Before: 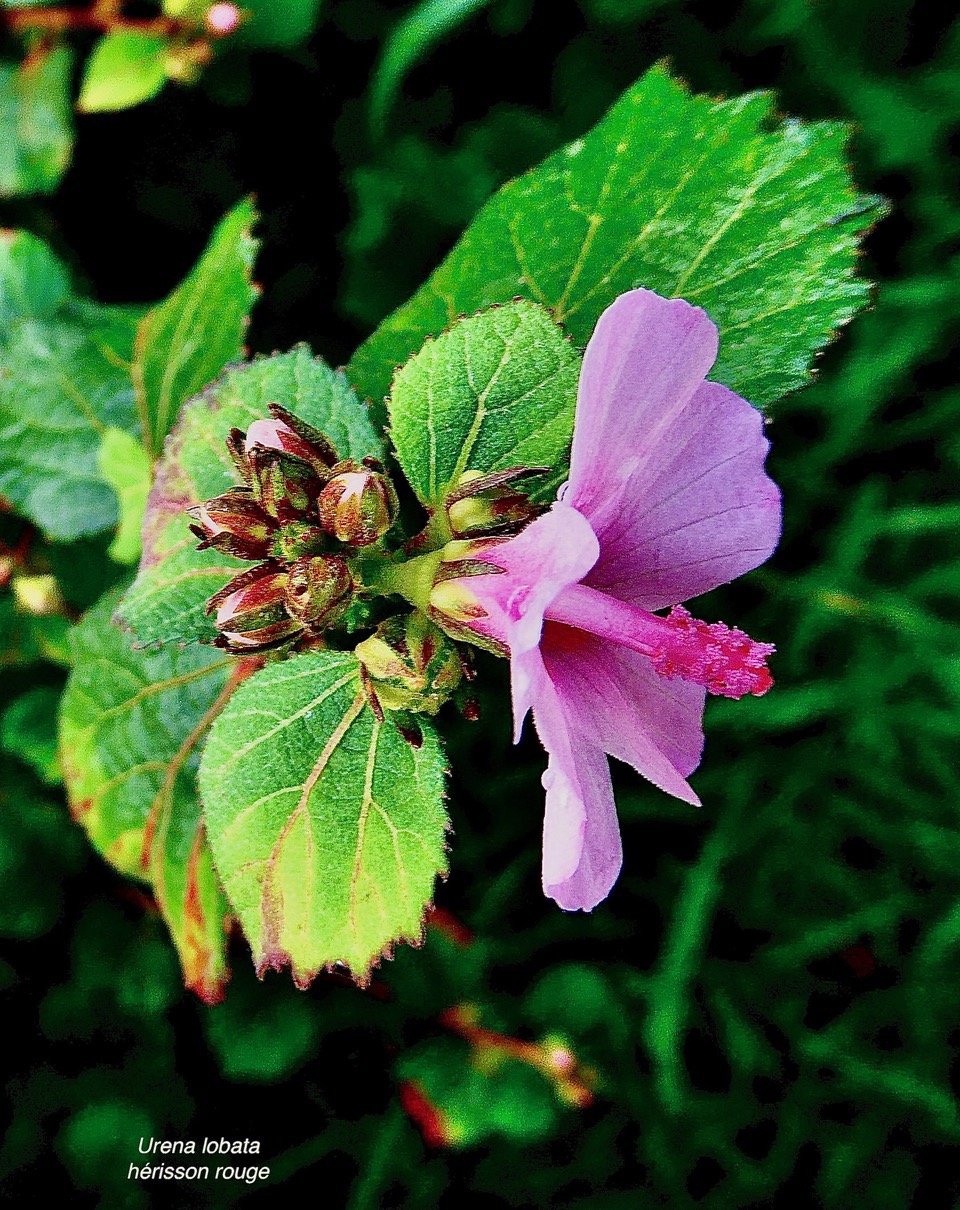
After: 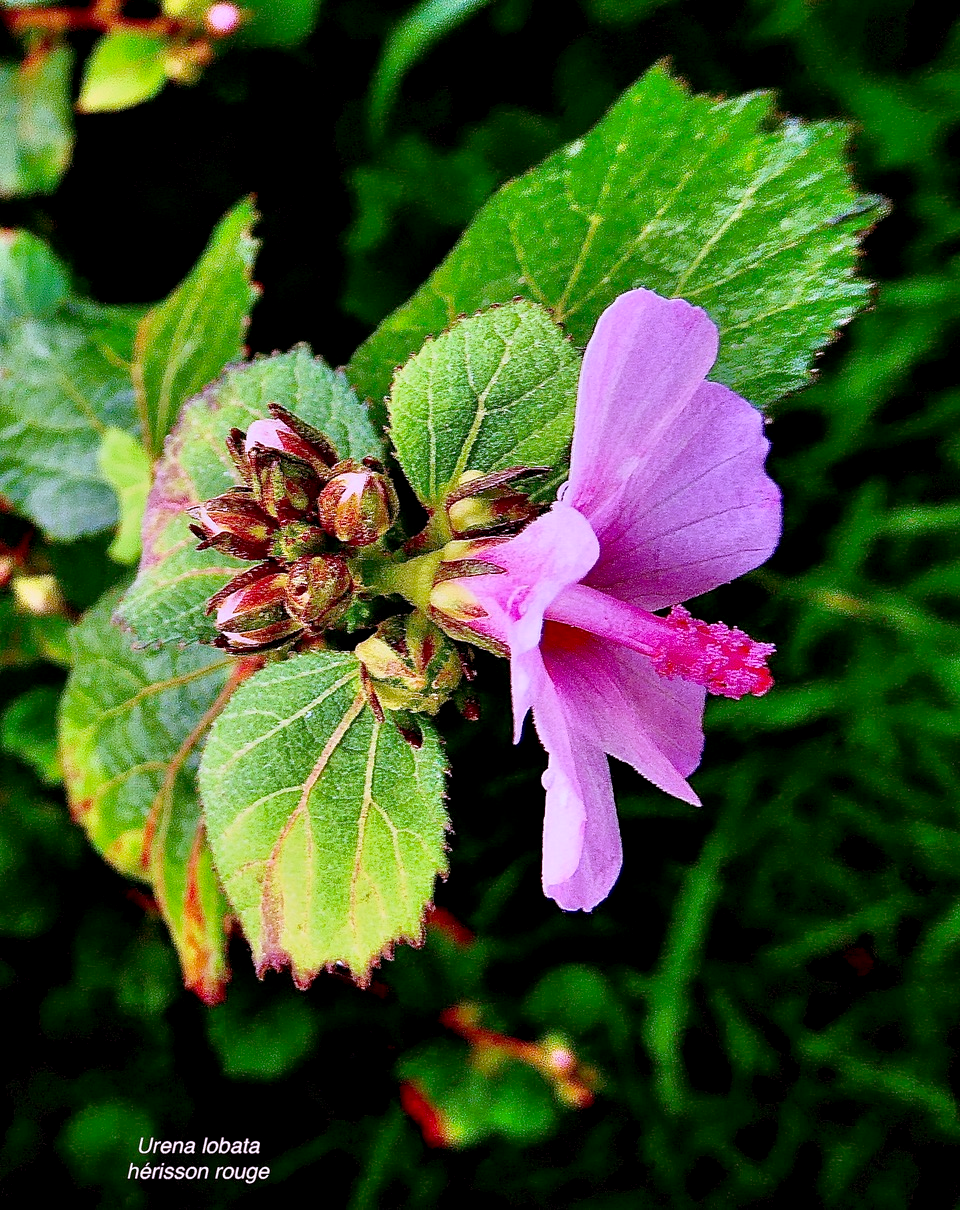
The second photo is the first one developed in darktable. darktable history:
white balance: red 1.042, blue 1.17
rgb levels: mode RGB, independent channels, levels [[0, 0.474, 1], [0, 0.5, 1], [0, 0.5, 1]]
